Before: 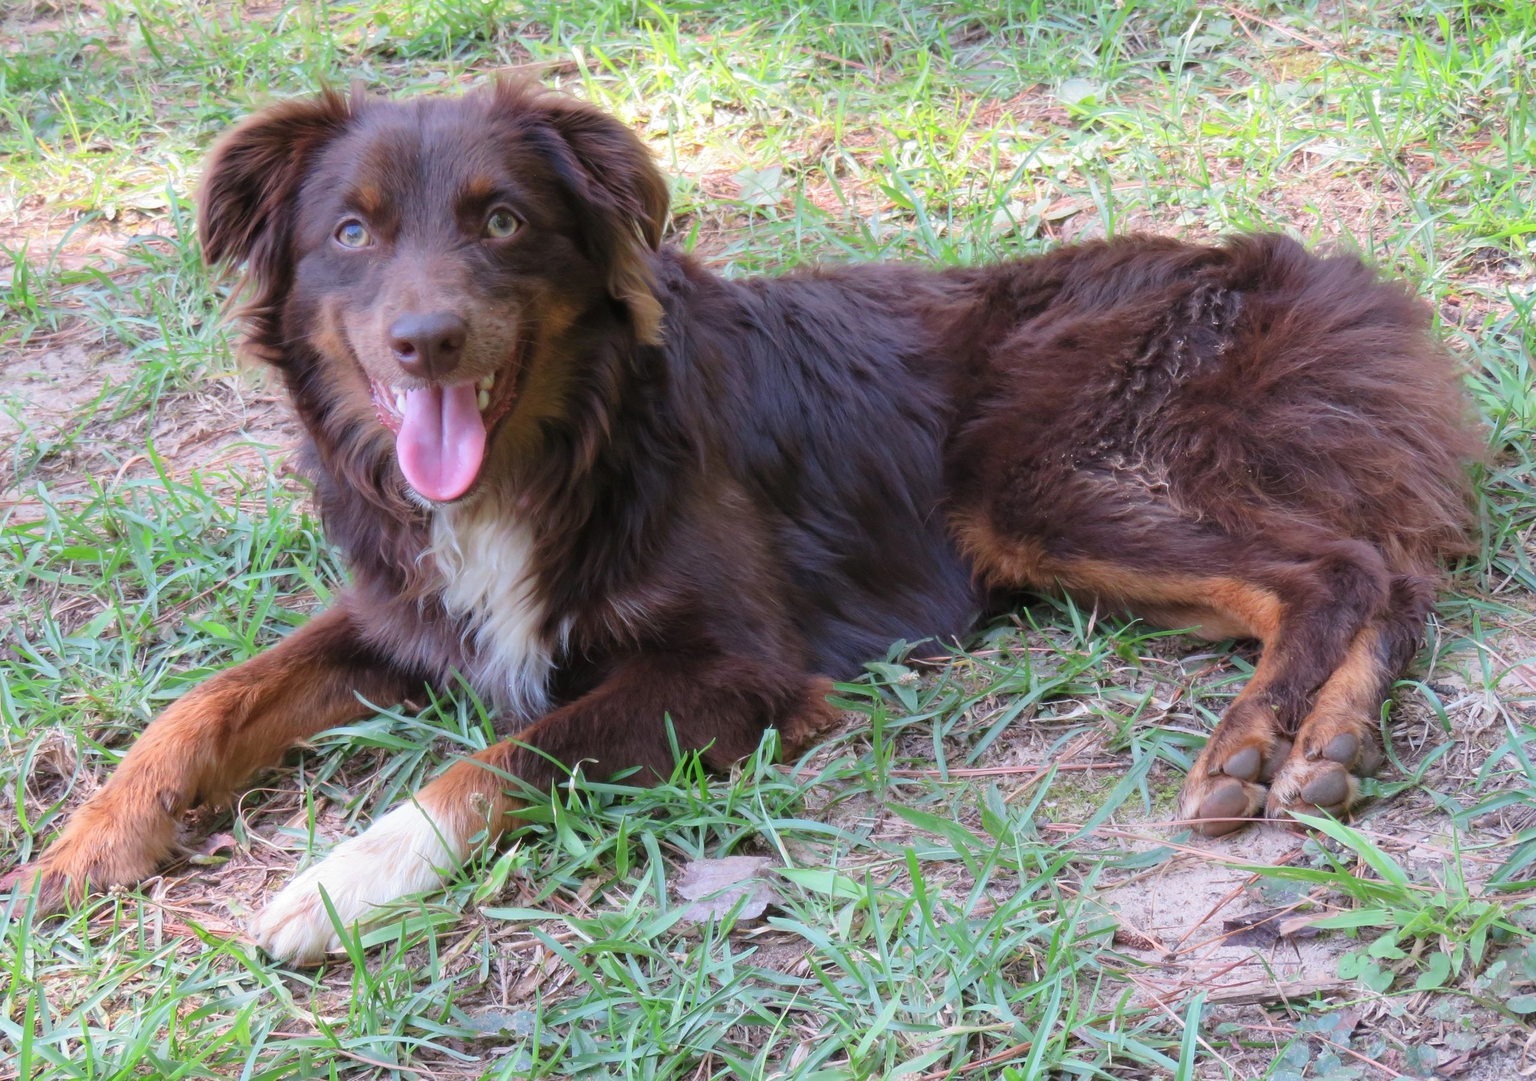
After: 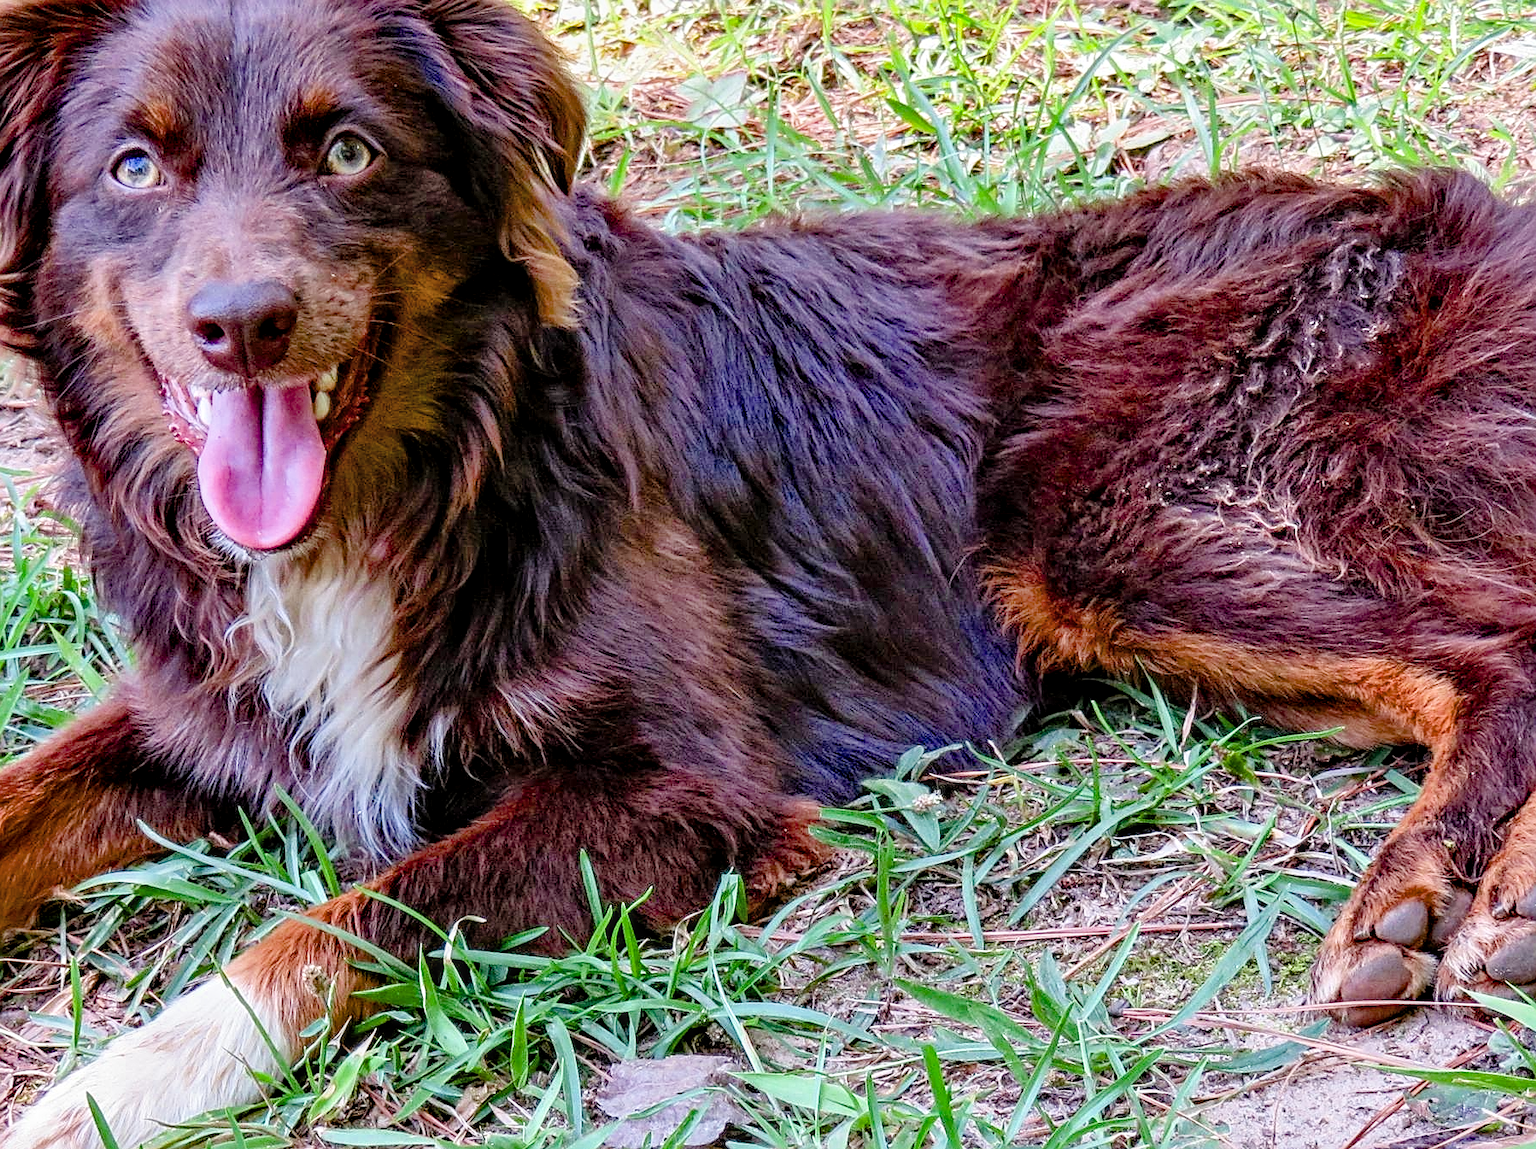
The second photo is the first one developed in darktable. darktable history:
crop and rotate: left 16.767%, top 10.677%, right 12.963%, bottom 14.635%
sharpen: on, module defaults
exposure: black level correction 0, exposure 0.5 EV, compensate highlight preservation false
contrast equalizer: y [[0.5, 0.542, 0.583, 0.625, 0.667, 0.708], [0.5 ×6], [0.5 ×6], [0 ×6], [0 ×6]]
filmic rgb: middle gray luminance 9.34%, black relative exposure -10.54 EV, white relative exposure 3.45 EV, target black luminance 0%, hardness 6, latitude 59.58%, contrast 1.089, highlights saturation mix 3.98%, shadows ↔ highlights balance 28.86%
color balance rgb: perceptual saturation grading › global saturation 34.668%, perceptual saturation grading › highlights -25.409%, perceptual saturation grading › shadows 49.933%, saturation formula JzAzBz (2021)
shadows and highlights: on, module defaults
local contrast: on, module defaults
